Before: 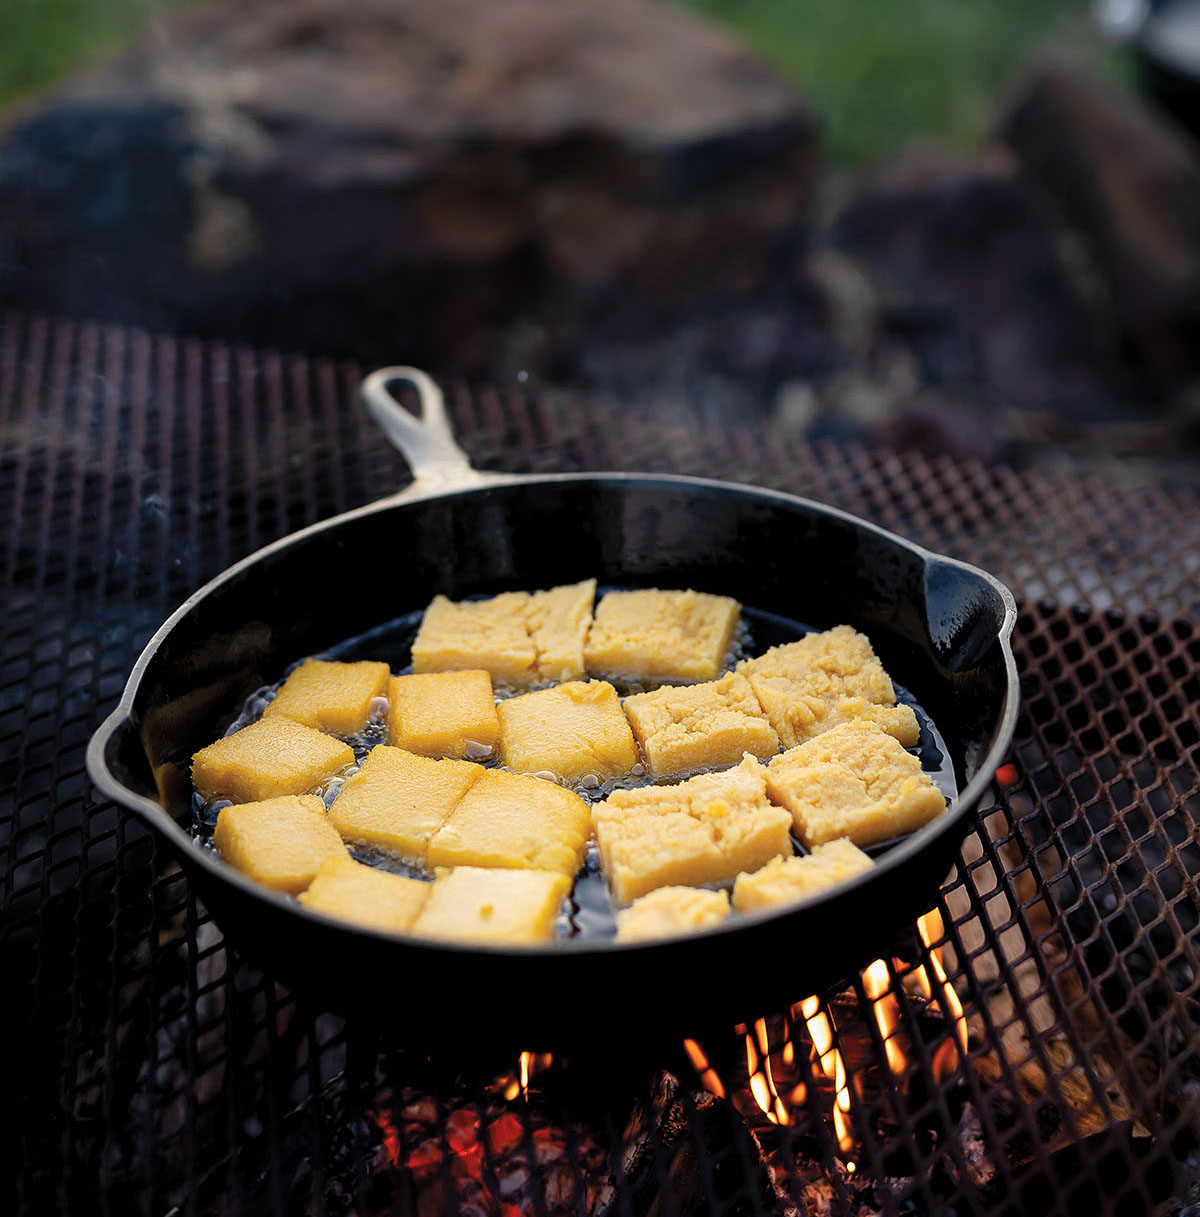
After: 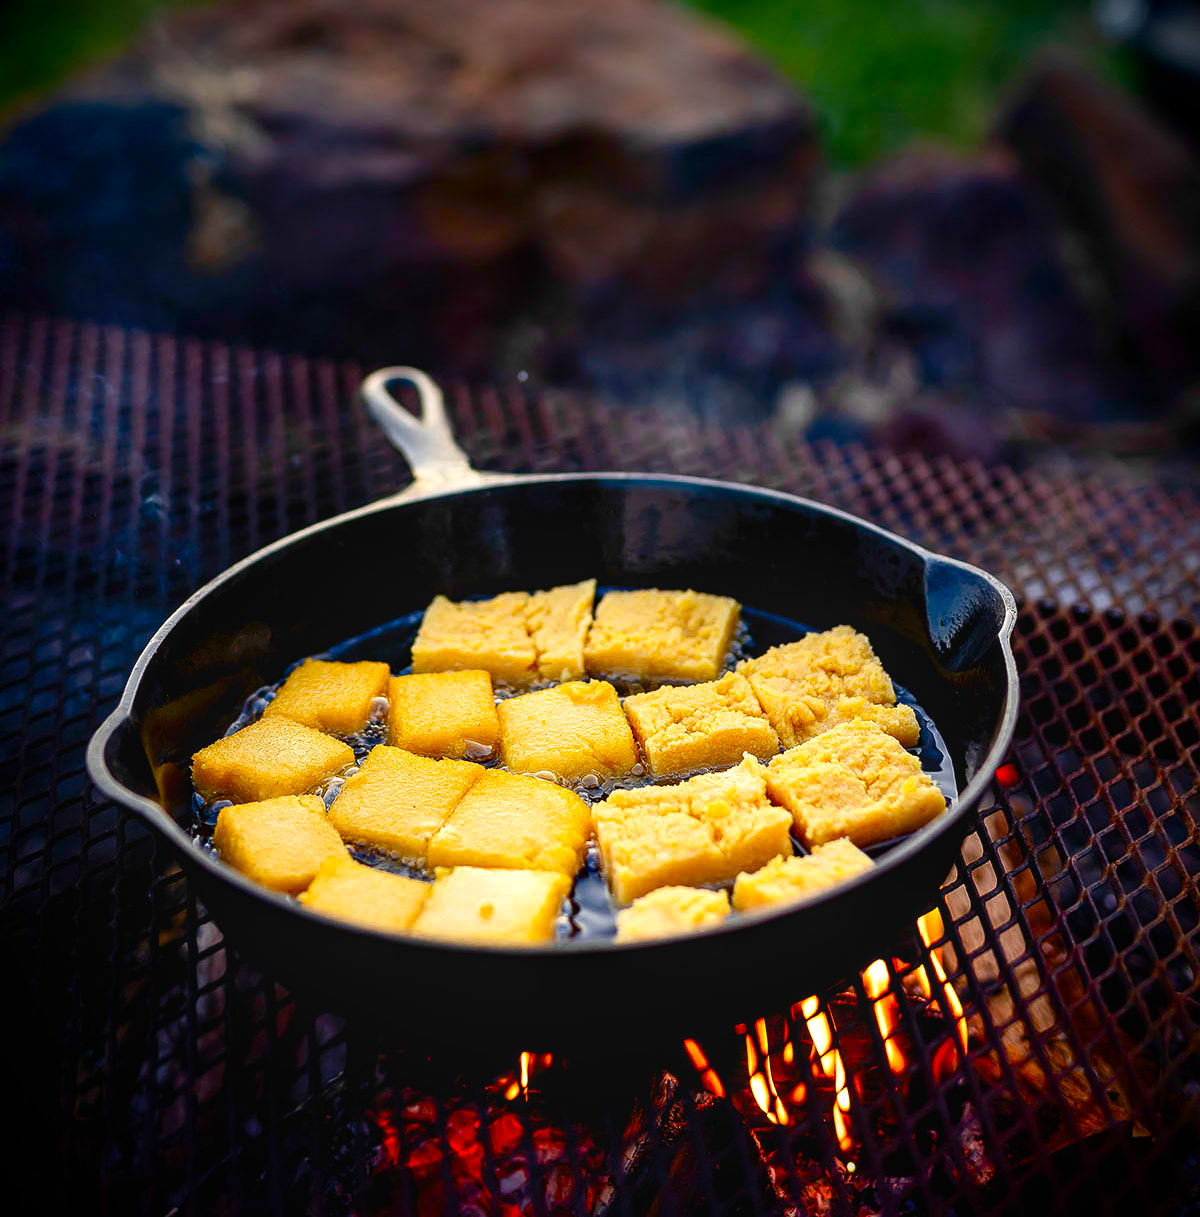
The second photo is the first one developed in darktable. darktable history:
exposure: exposure 0.665 EV, compensate highlight preservation false
local contrast: detail 110%
contrast brightness saturation: contrast 0.119, brightness -0.121, saturation 0.203
color balance rgb: perceptual saturation grading › global saturation 27.578%, perceptual saturation grading › highlights -25.016%, perceptual saturation grading › shadows 24.14%, global vibrance 20%
vignetting: fall-off radius 61.01%, brightness -0.996, saturation 0.49, unbound false
